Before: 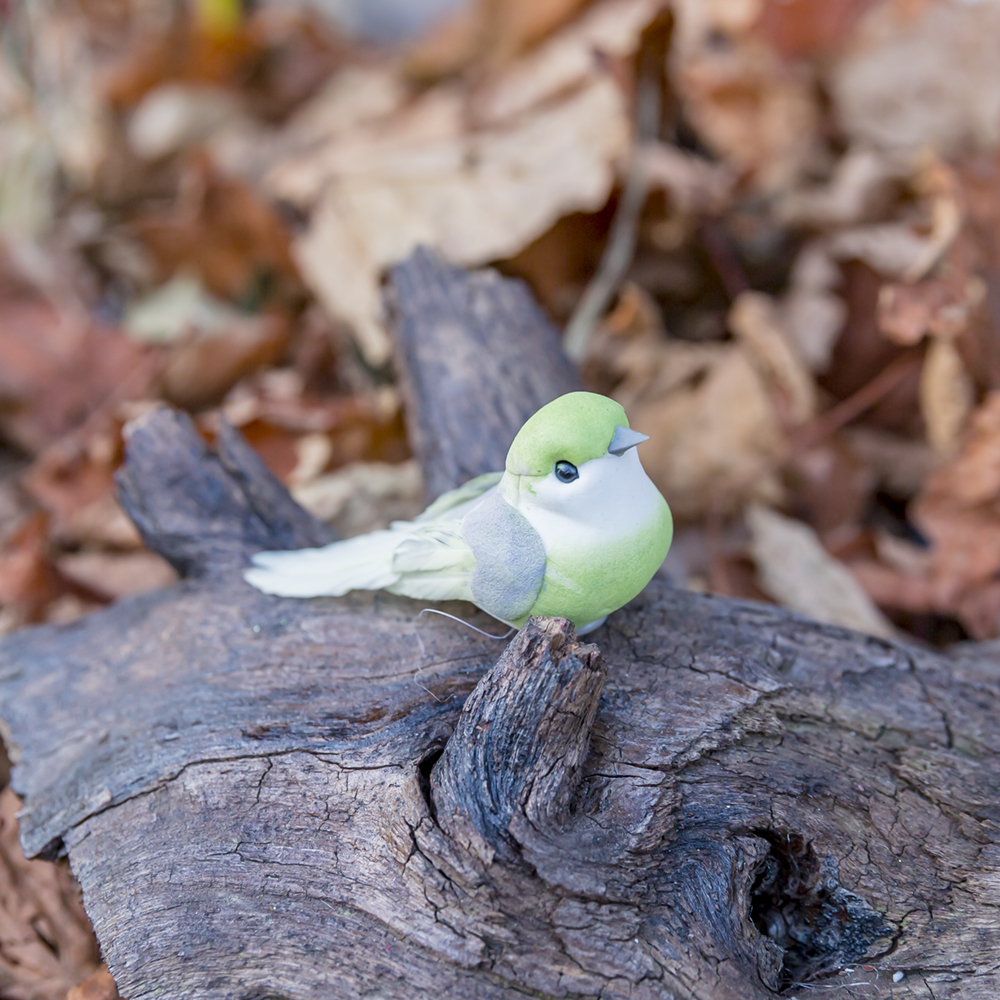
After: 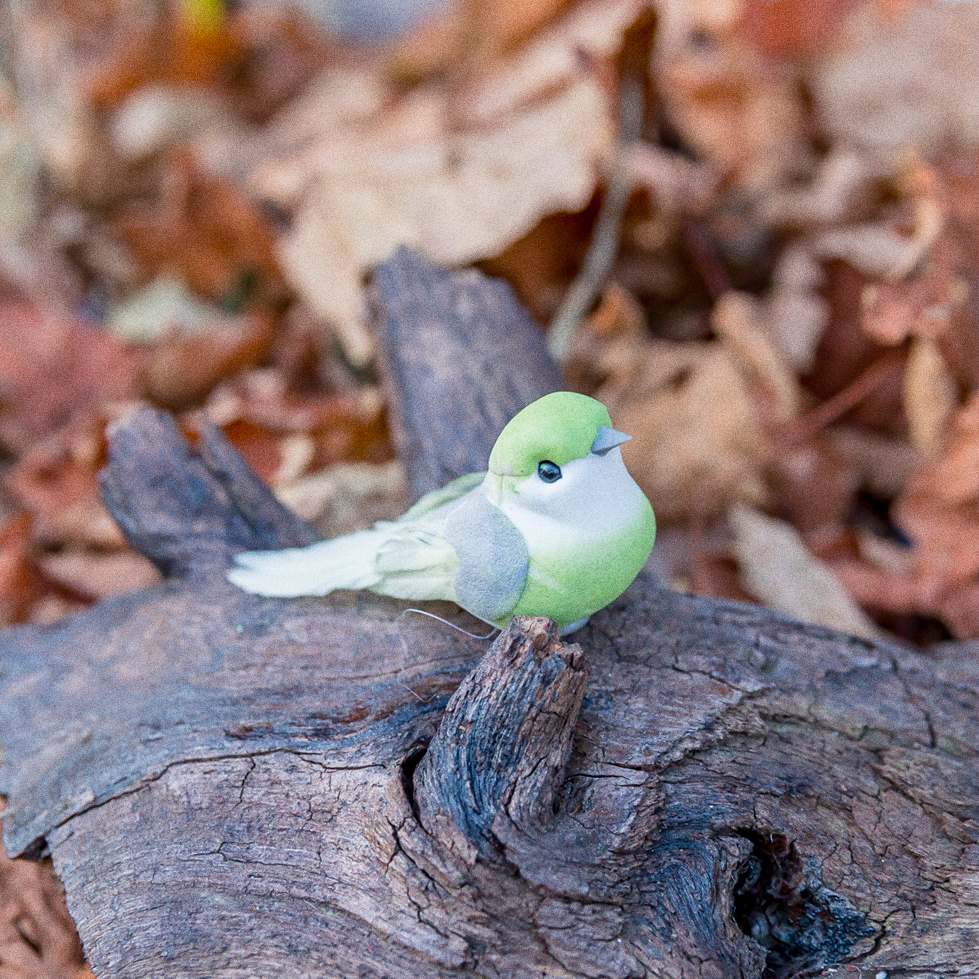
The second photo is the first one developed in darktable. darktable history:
grain: coarseness 0.09 ISO, strength 40%
crop: left 1.743%, right 0.268%, bottom 2.011%
